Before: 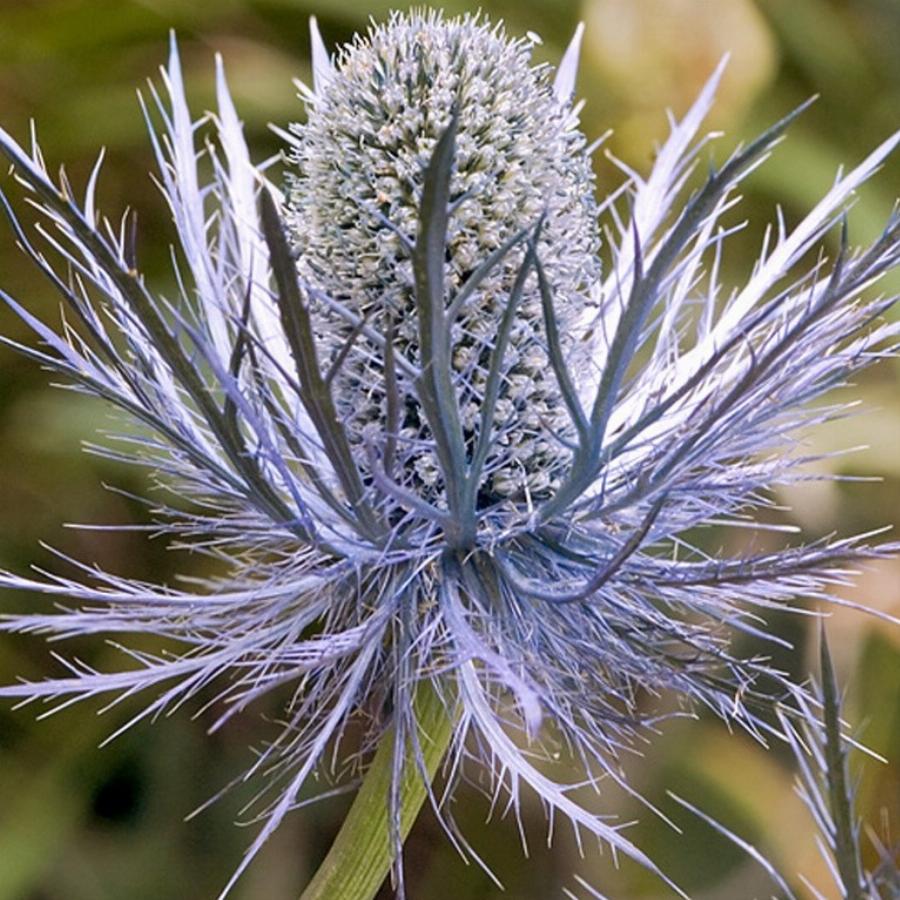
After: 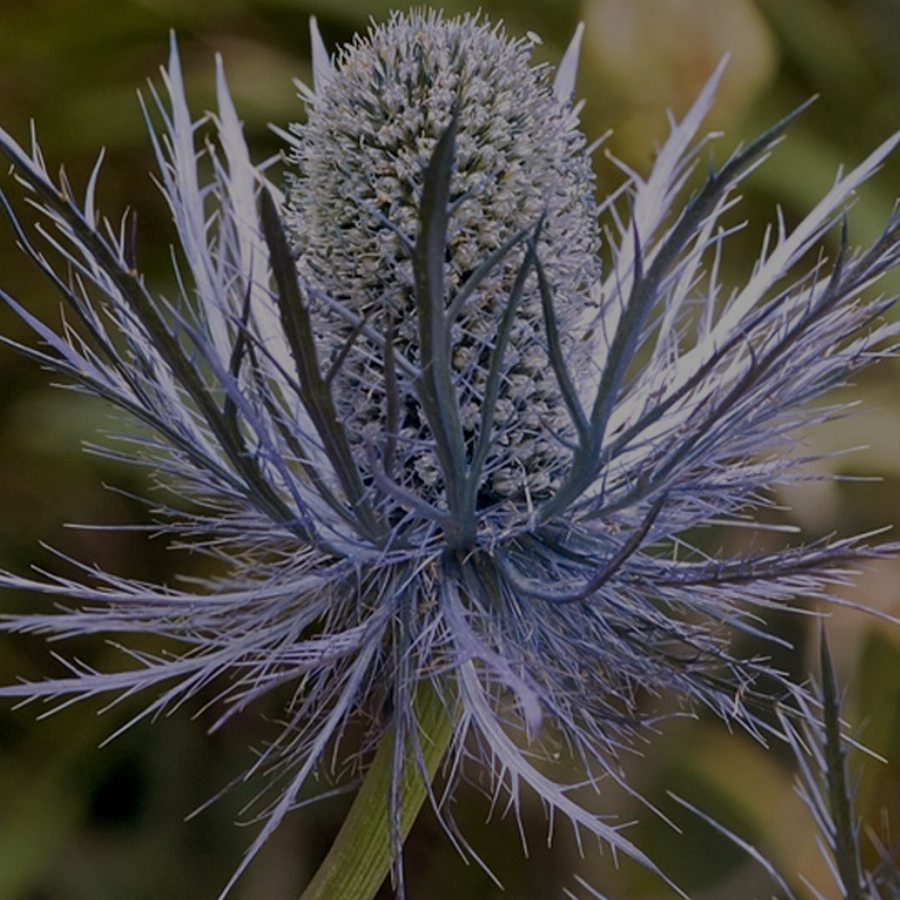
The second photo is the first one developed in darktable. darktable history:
base curve: preserve colors none
exposure: exposure -1.468 EV, compensate highlight preservation false
